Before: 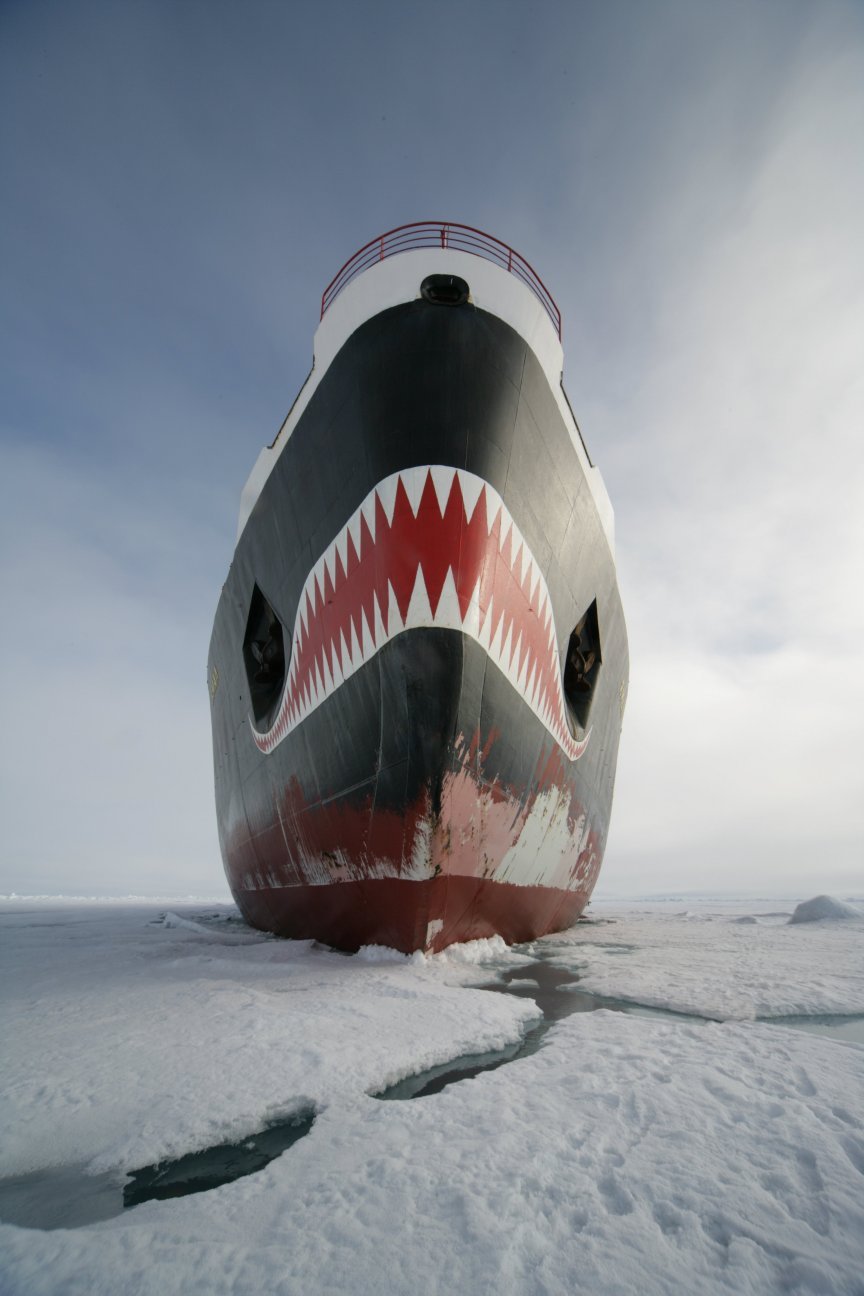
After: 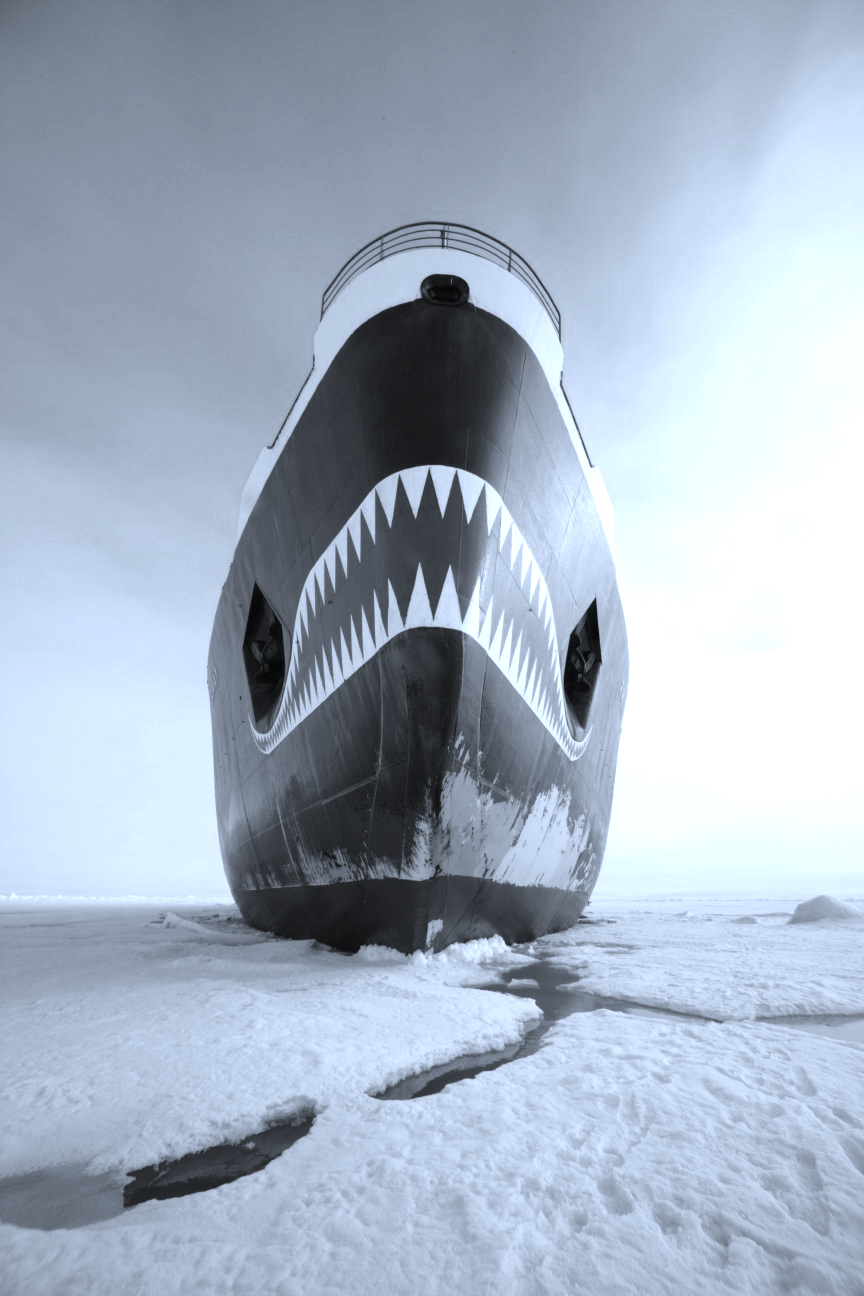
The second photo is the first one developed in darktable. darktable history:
color calibration: output gray [0.246, 0.254, 0.501, 0], gray › normalize channels true, illuminant F (fluorescent), F source F9 (Cool White Deluxe 4150 K) – high CRI, x 0.374, y 0.373, temperature 4158.23 K, gamut compression 0.003
exposure: black level correction 0, exposure 0.694 EV, compensate highlight preservation false
color correction: highlights a* -2.36, highlights b* -18.13
